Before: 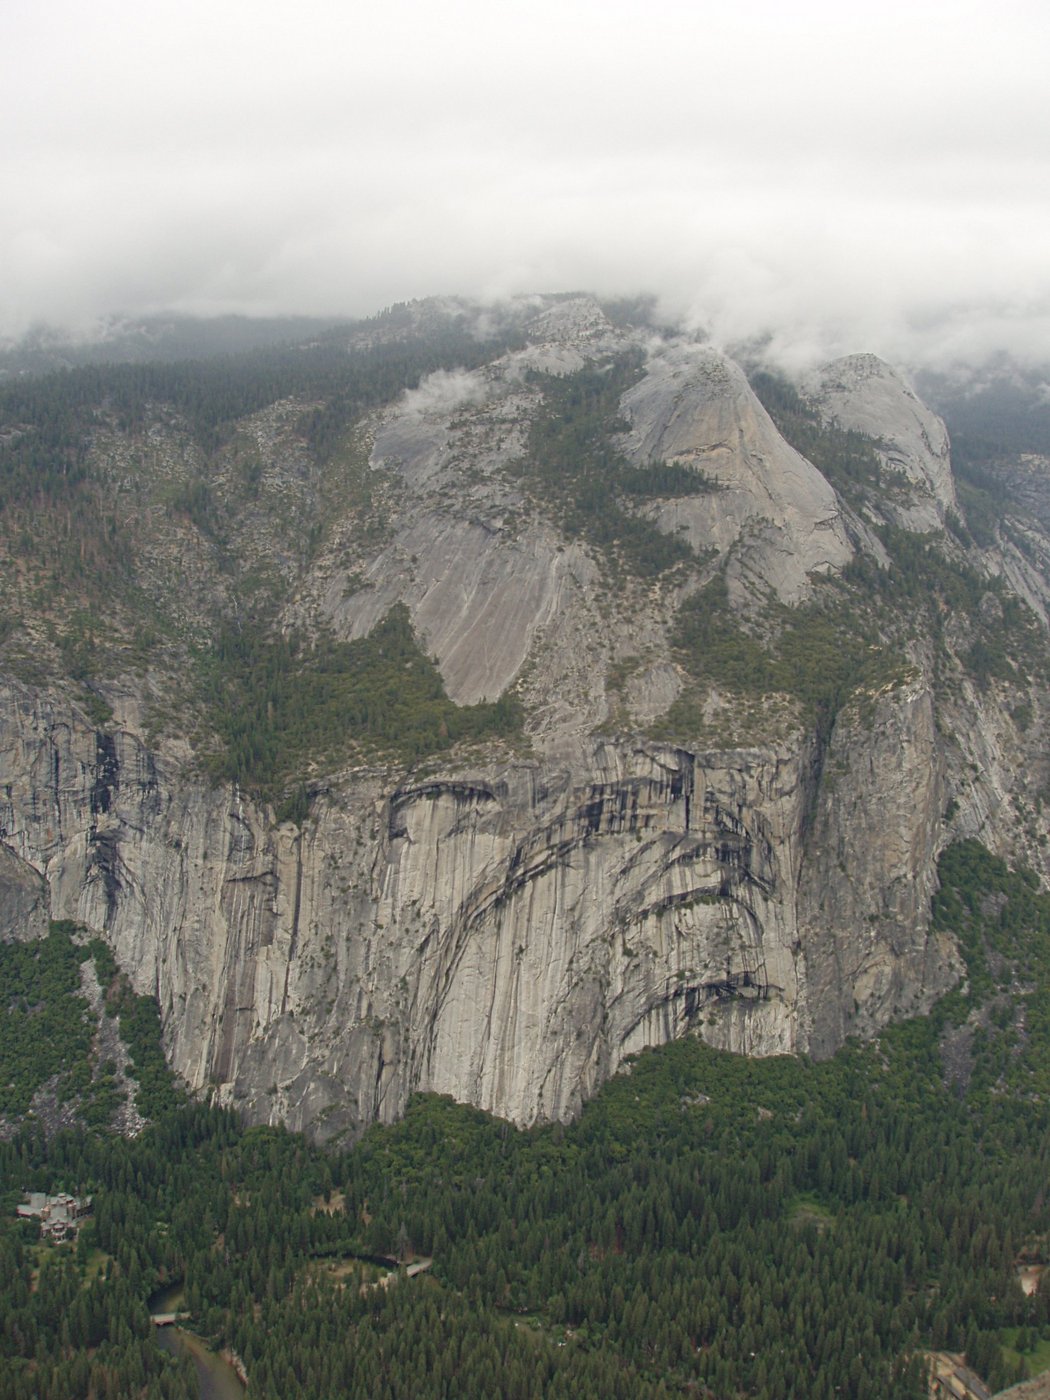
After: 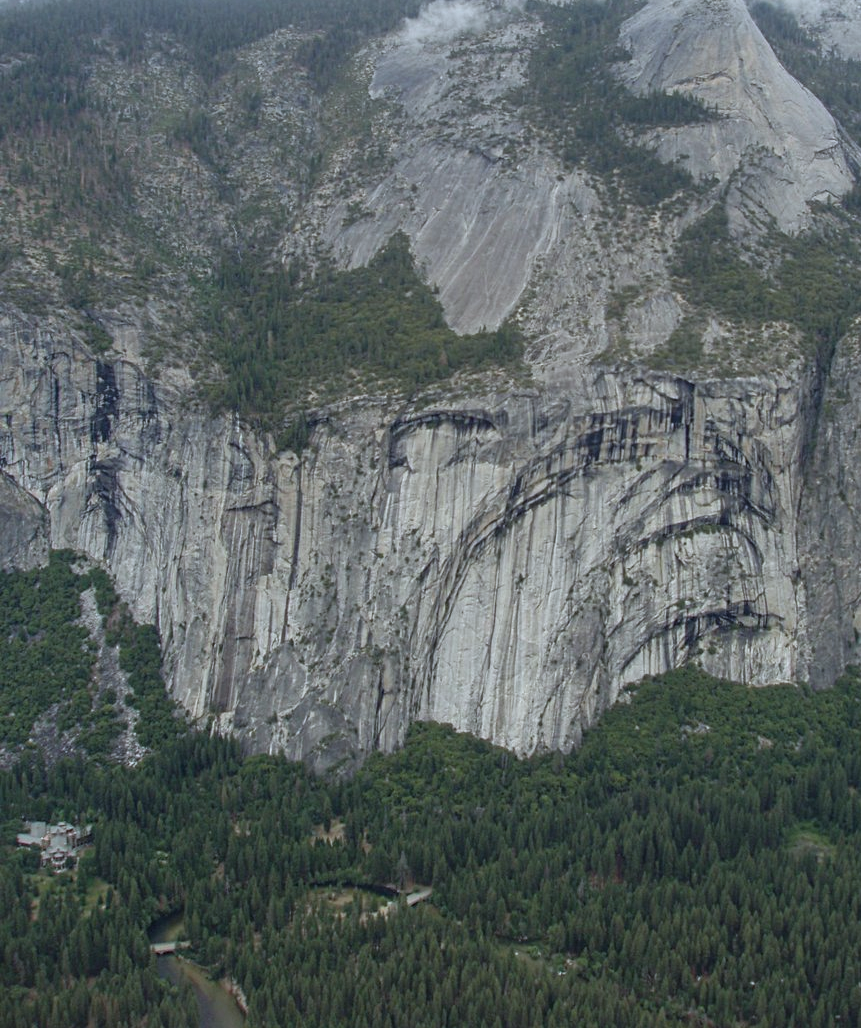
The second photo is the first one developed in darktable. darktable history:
local contrast: on, module defaults
white balance: red 0.924, blue 1.095
crop: top 26.531%, right 17.959%
